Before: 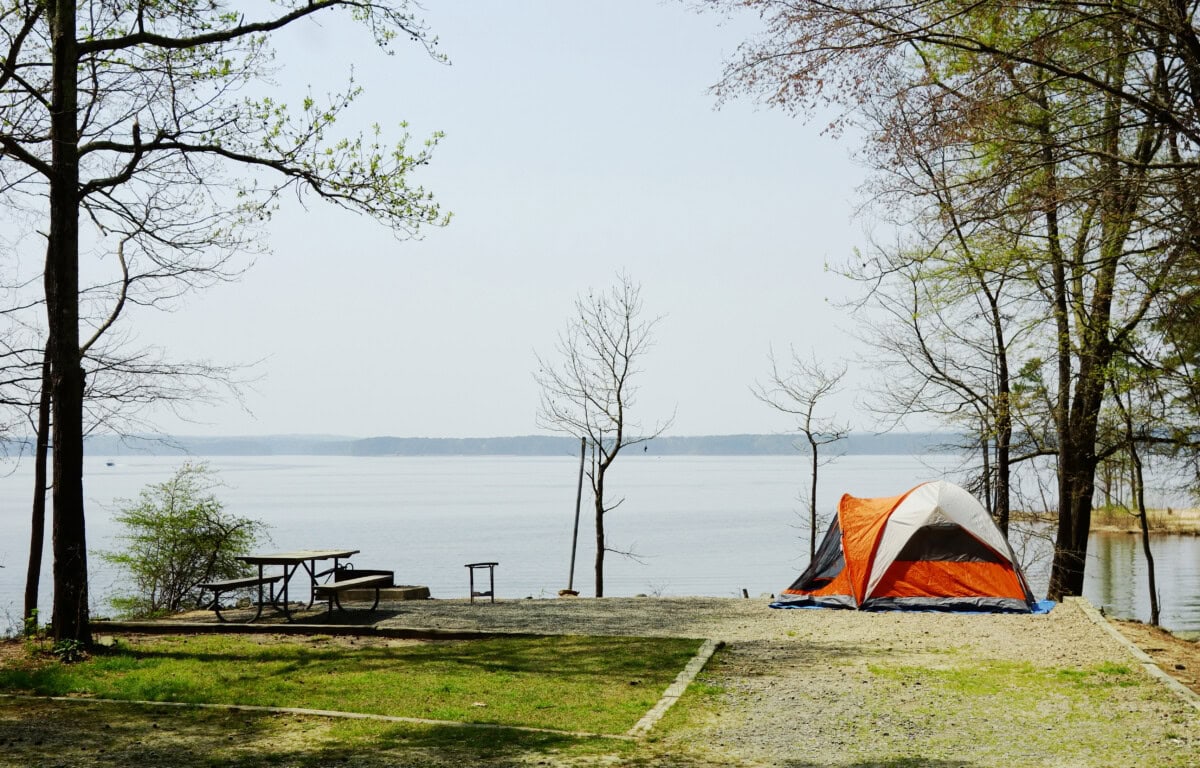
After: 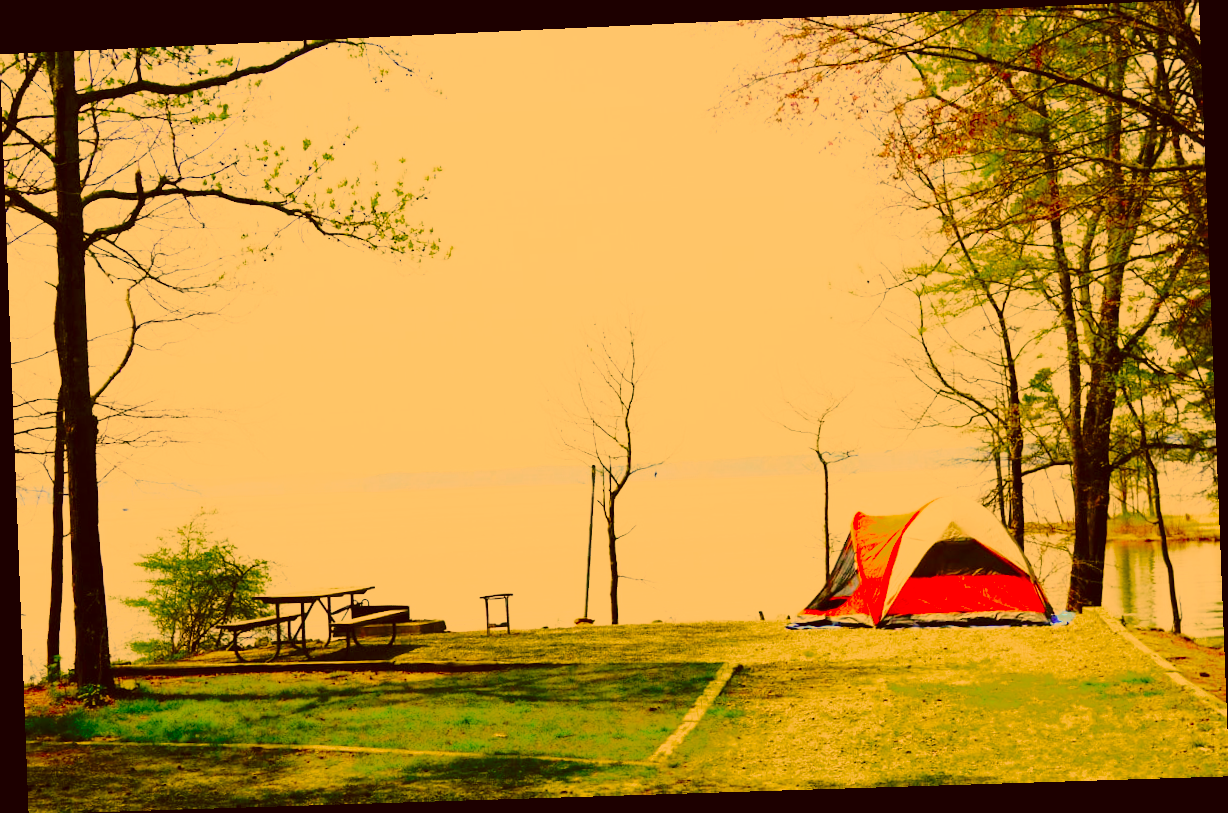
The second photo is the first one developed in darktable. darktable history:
color zones: curves: ch0 [(0, 0.48) (0.209, 0.398) (0.305, 0.332) (0.429, 0.493) (0.571, 0.5) (0.714, 0.5) (0.857, 0.5) (1, 0.48)]; ch1 [(0, 0.633) (0.143, 0.586) (0.286, 0.489) (0.429, 0.448) (0.571, 0.31) (0.714, 0.335) (0.857, 0.492) (1, 0.633)]; ch2 [(0, 0.448) (0.143, 0.498) (0.286, 0.5) (0.429, 0.5) (0.571, 0.5) (0.714, 0.5) (0.857, 0.5) (1, 0.448)]
base curve: curves: ch0 [(0, 0) (0.036, 0.037) (0.121, 0.228) (0.46, 0.76) (0.859, 0.983) (1, 1)], preserve colors none
exposure: black level correction 0, exposure 0.7 EV, compensate exposure bias true, compensate highlight preservation false
color correction: highlights a* 10.44, highlights b* 30.04, shadows a* 2.73, shadows b* 17.51, saturation 1.72
rotate and perspective: rotation -2.22°, lens shift (horizontal) -0.022, automatic cropping off
